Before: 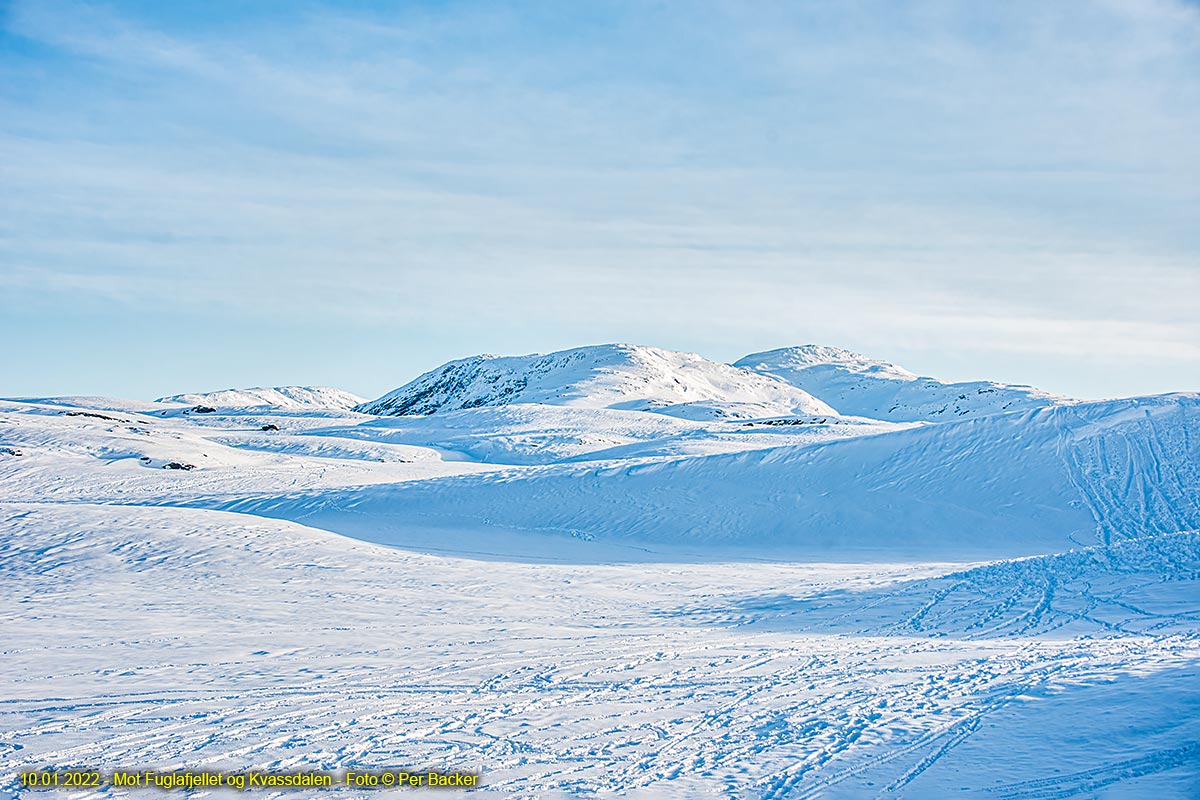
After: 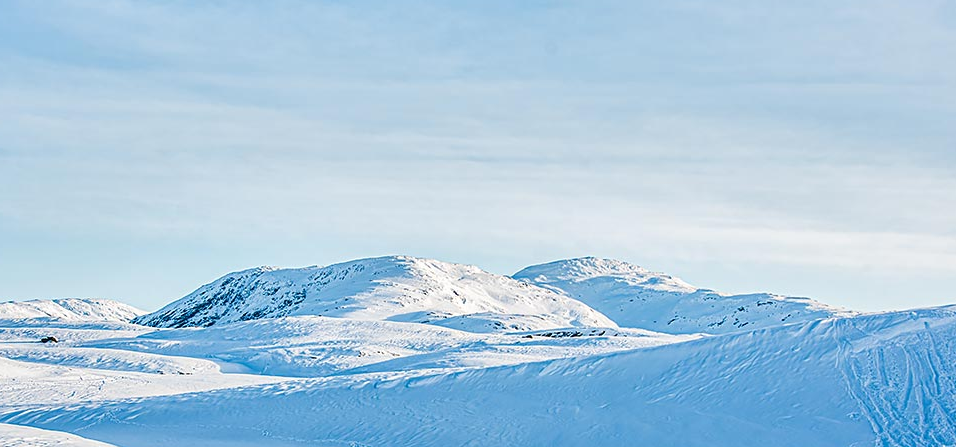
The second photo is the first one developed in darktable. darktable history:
crop: left 18.427%, top 11.125%, right 1.831%, bottom 32.908%
